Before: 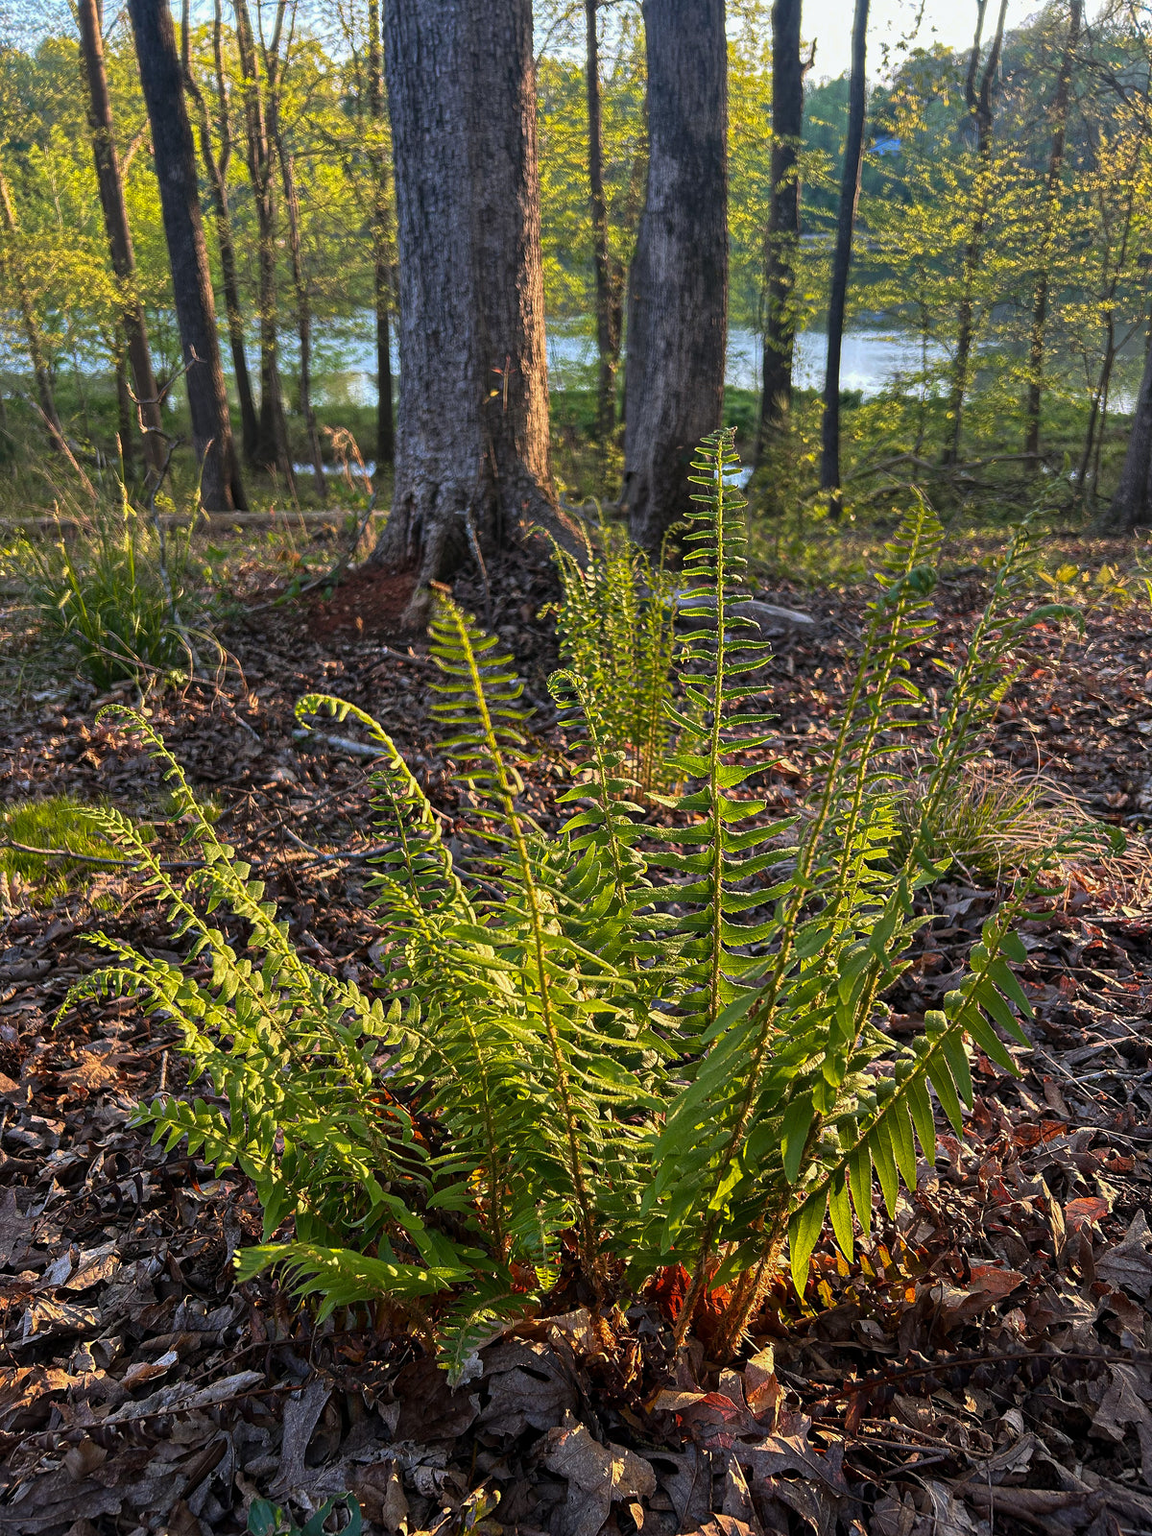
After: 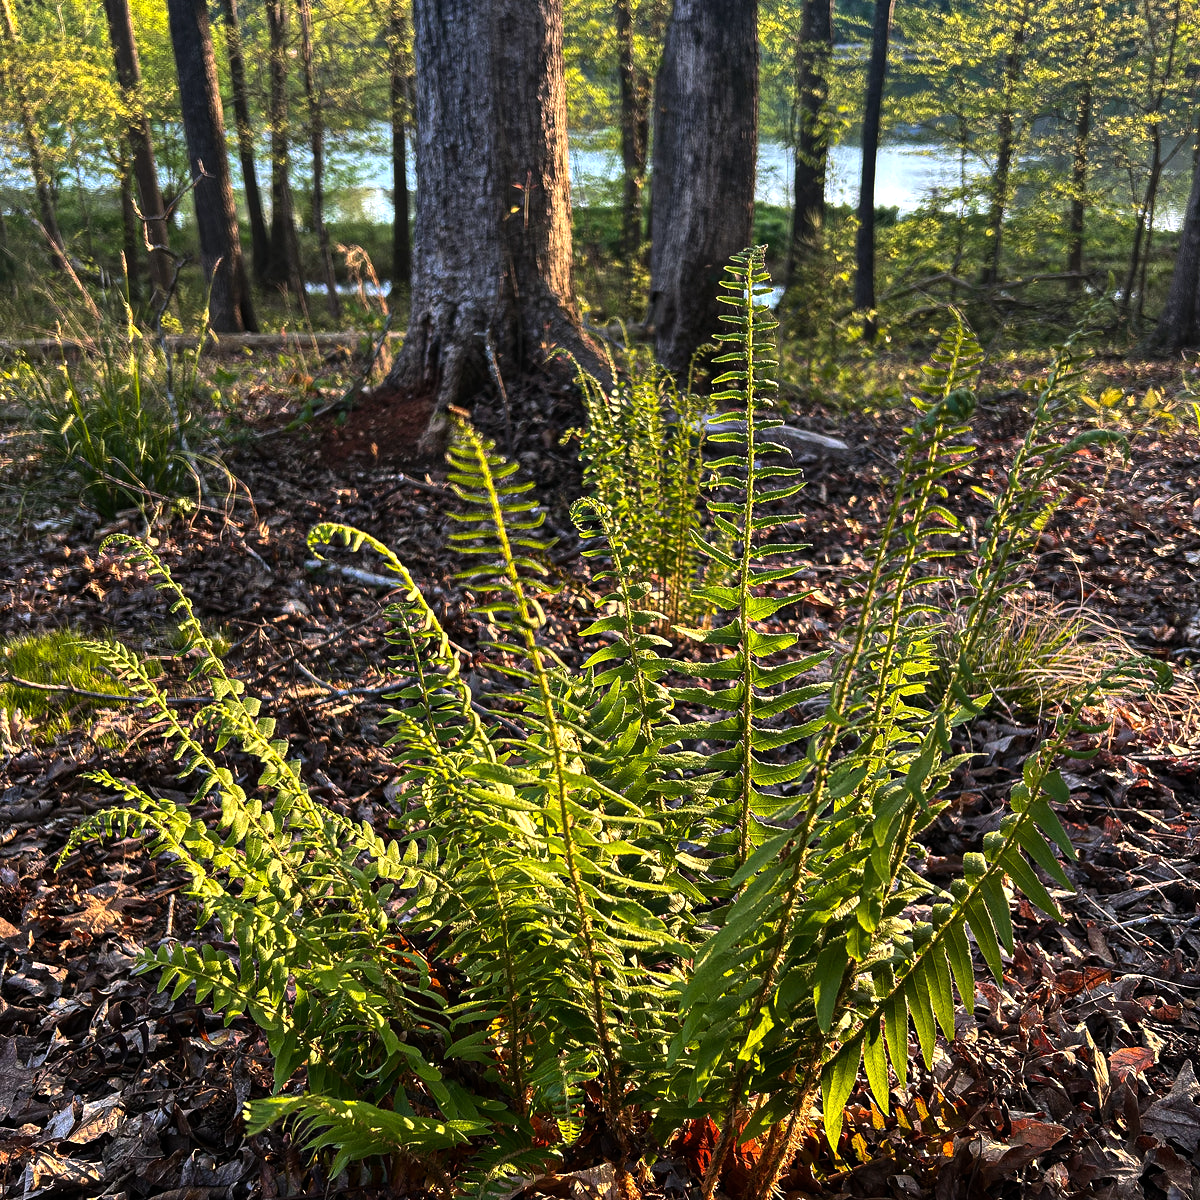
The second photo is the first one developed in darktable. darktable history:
crop and rotate: top 12.5%, bottom 12.5%
tone equalizer: -8 EV -0.75 EV, -7 EV -0.7 EV, -6 EV -0.6 EV, -5 EV -0.4 EV, -3 EV 0.4 EV, -2 EV 0.6 EV, -1 EV 0.7 EV, +0 EV 0.75 EV, edges refinement/feathering 500, mask exposure compensation -1.57 EV, preserve details no
